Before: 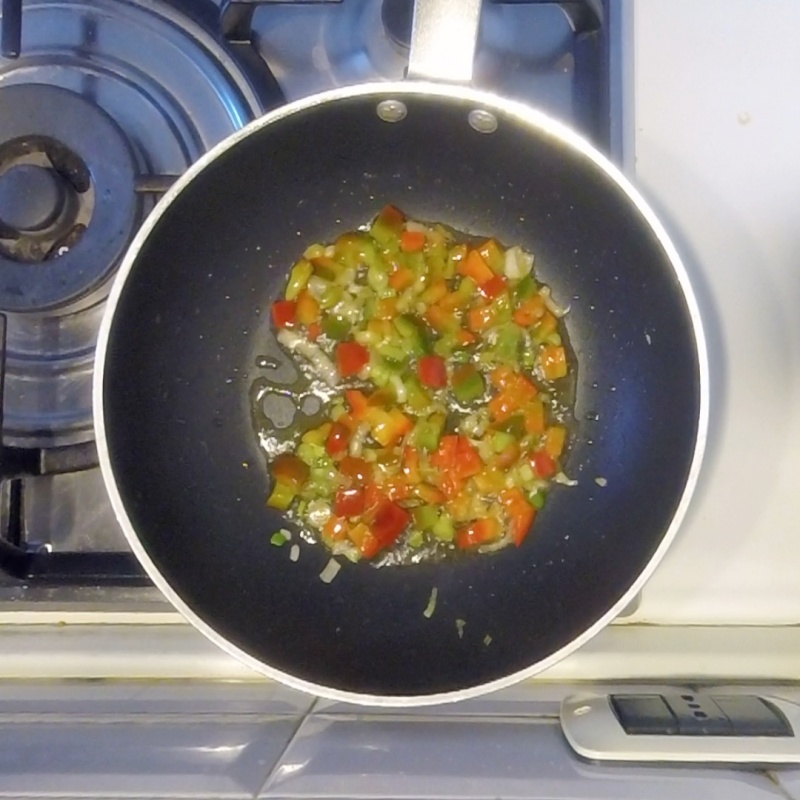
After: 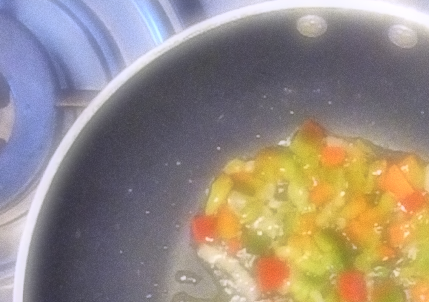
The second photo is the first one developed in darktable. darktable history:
crop: left 10.121%, top 10.631%, right 36.218%, bottom 51.526%
white balance: red 1.004, blue 1.096
grain: coarseness 0.09 ISO, strength 40%
local contrast: mode bilateral grid, contrast 20, coarseness 20, detail 150%, midtone range 0.2
contrast brightness saturation: contrast 0.1, brightness 0.3, saturation 0.14
soften: on, module defaults
